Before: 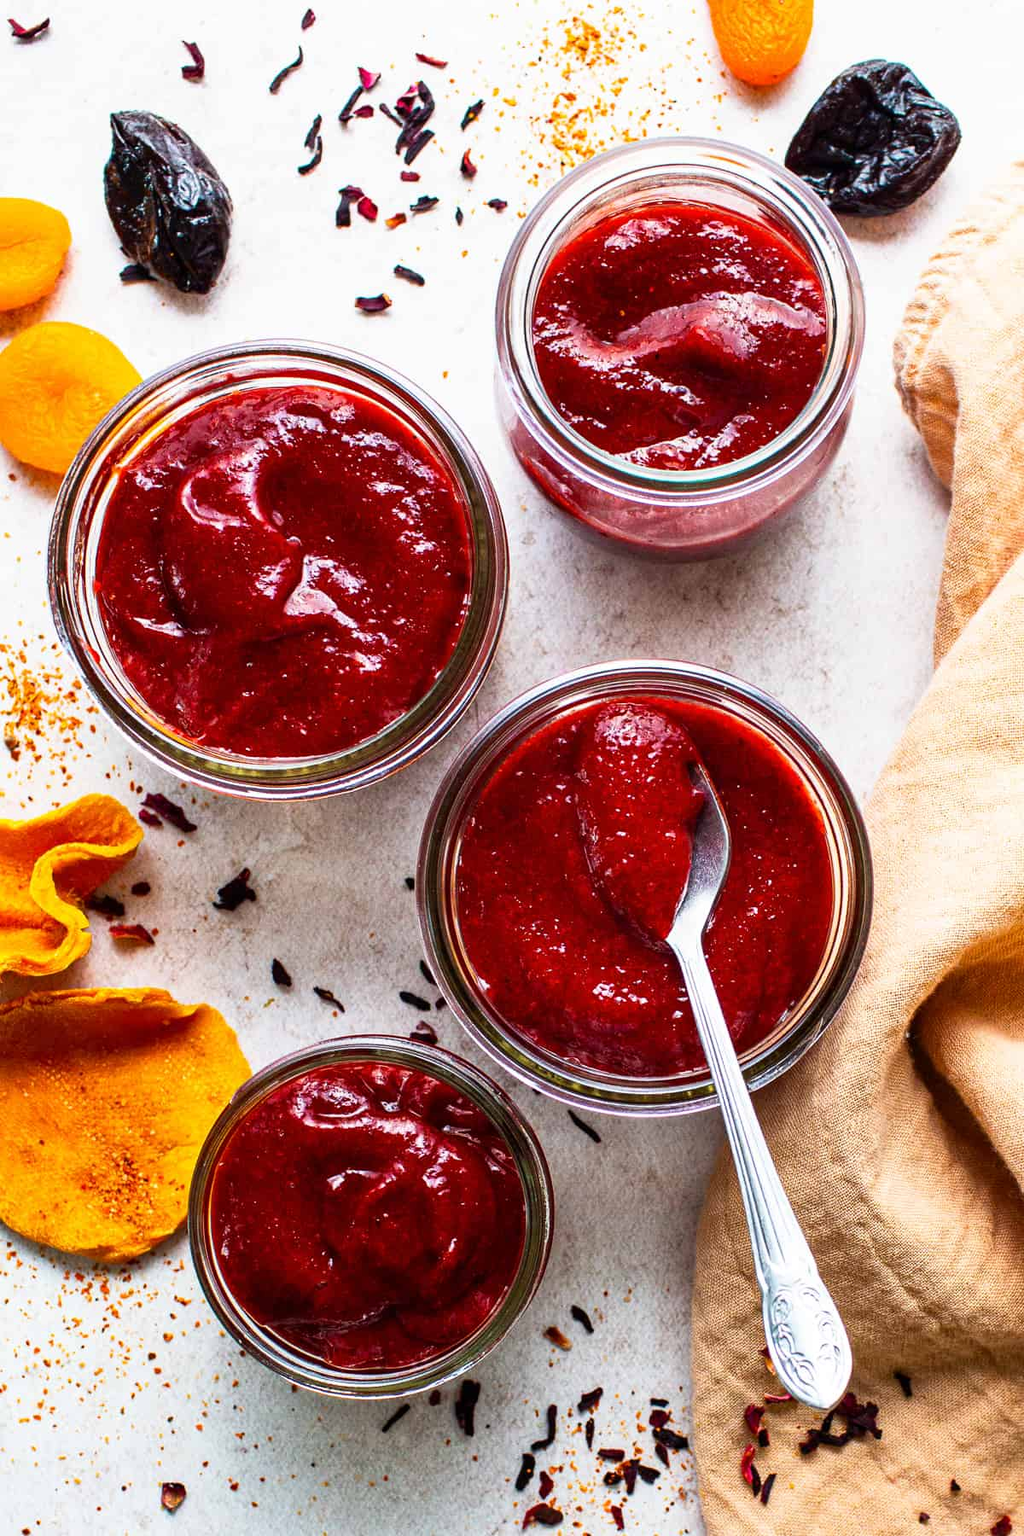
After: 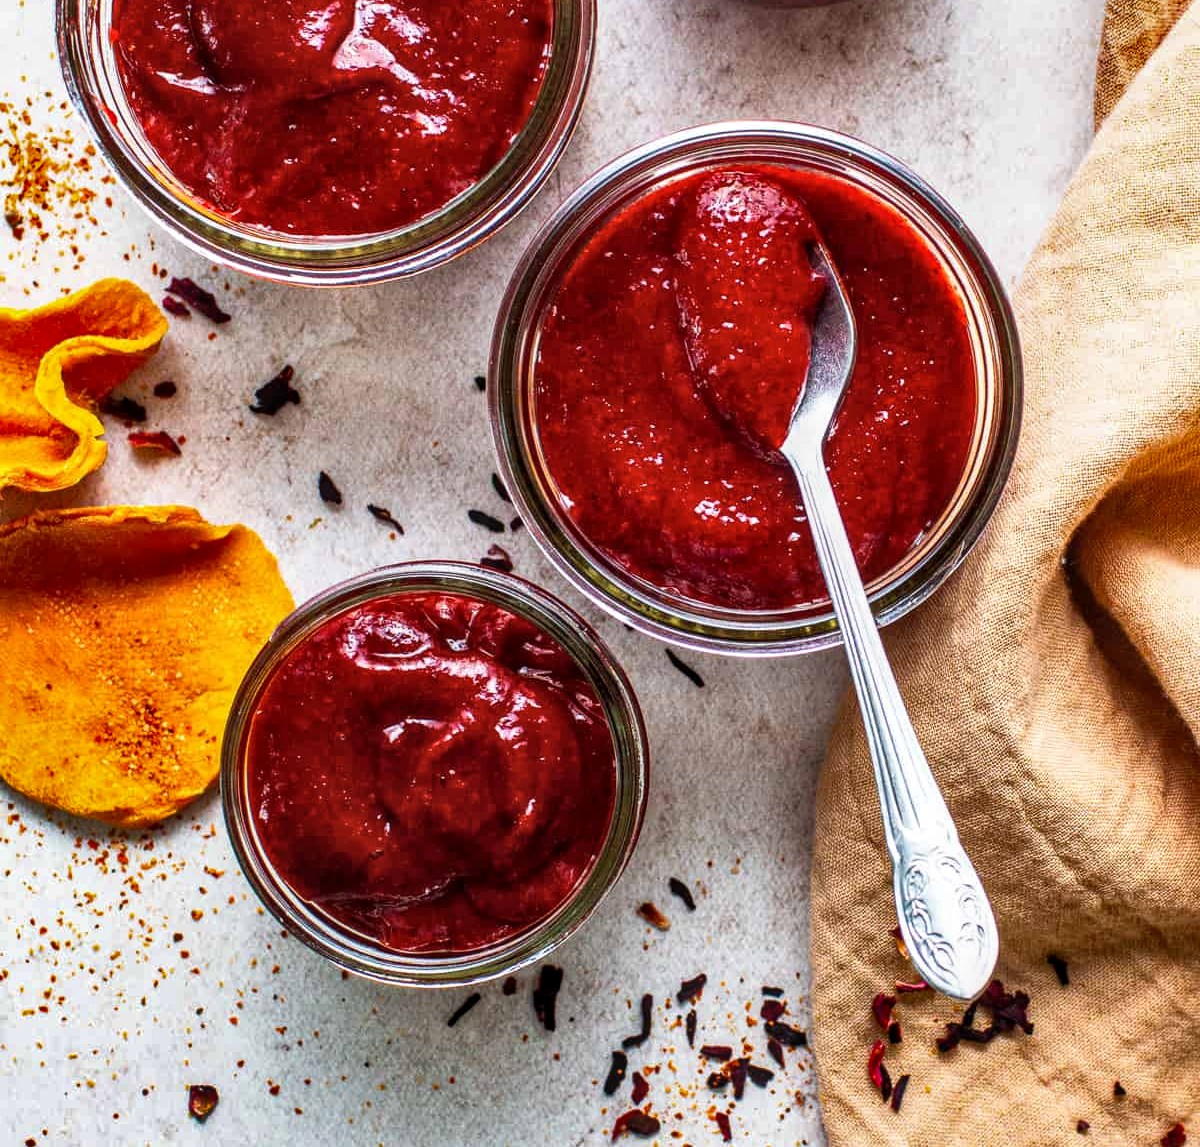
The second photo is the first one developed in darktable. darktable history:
shadows and highlights: soften with gaussian
local contrast: on, module defaults
crop and rotate: top 36.225%
